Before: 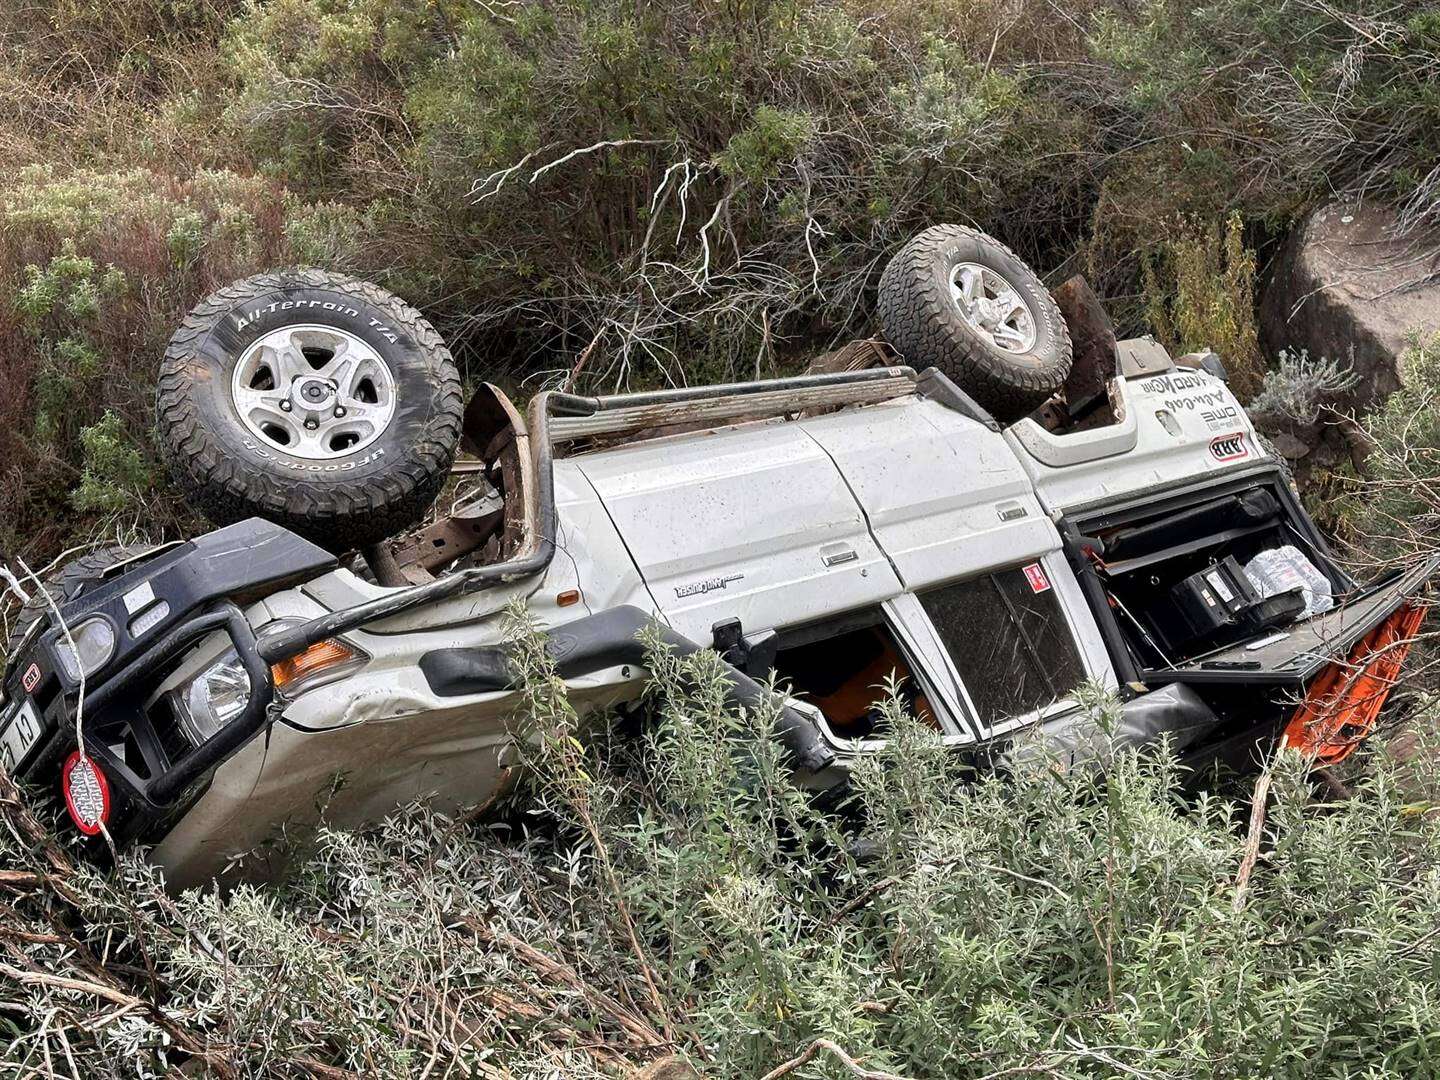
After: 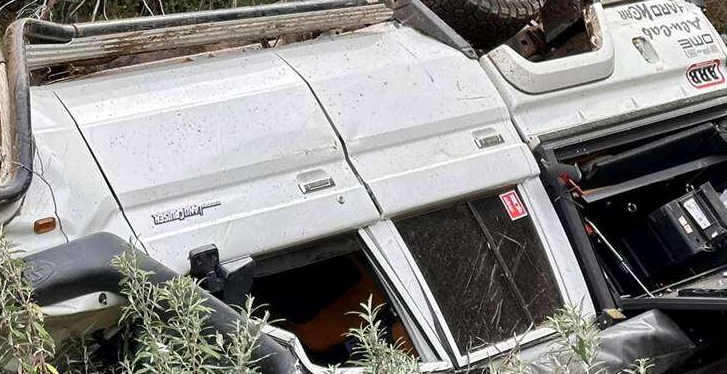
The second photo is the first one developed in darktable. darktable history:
tone equalizer: edges refinement/feathering 500, mask exposure compensation -1.57 EV, preserve details no
crop: left 36.343%, top 34.549%, right 13.159%, bottom 30.736%
